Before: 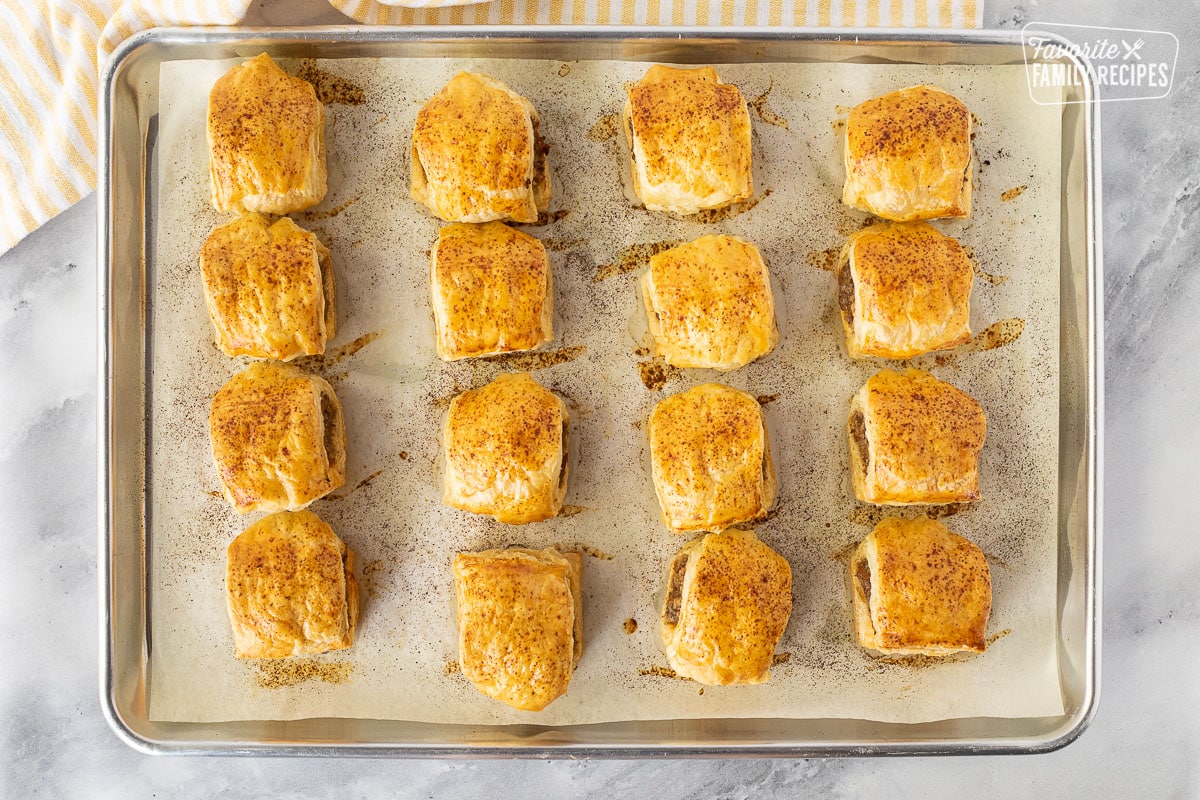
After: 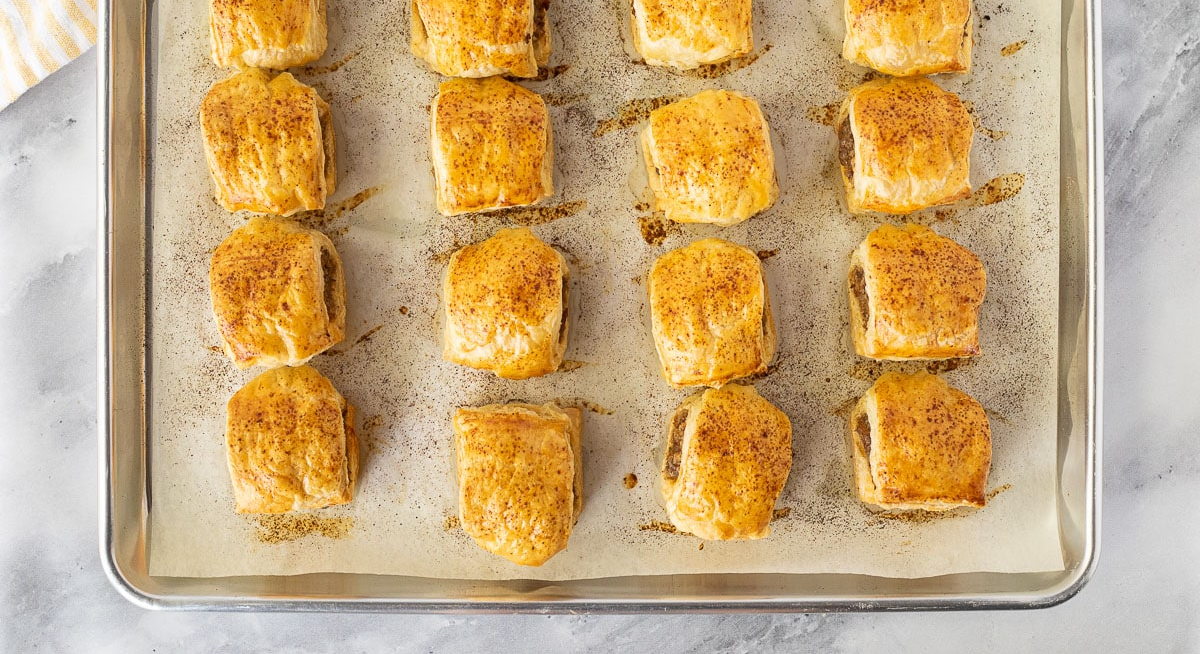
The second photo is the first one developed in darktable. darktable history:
crop and rotate: top 18.196%
